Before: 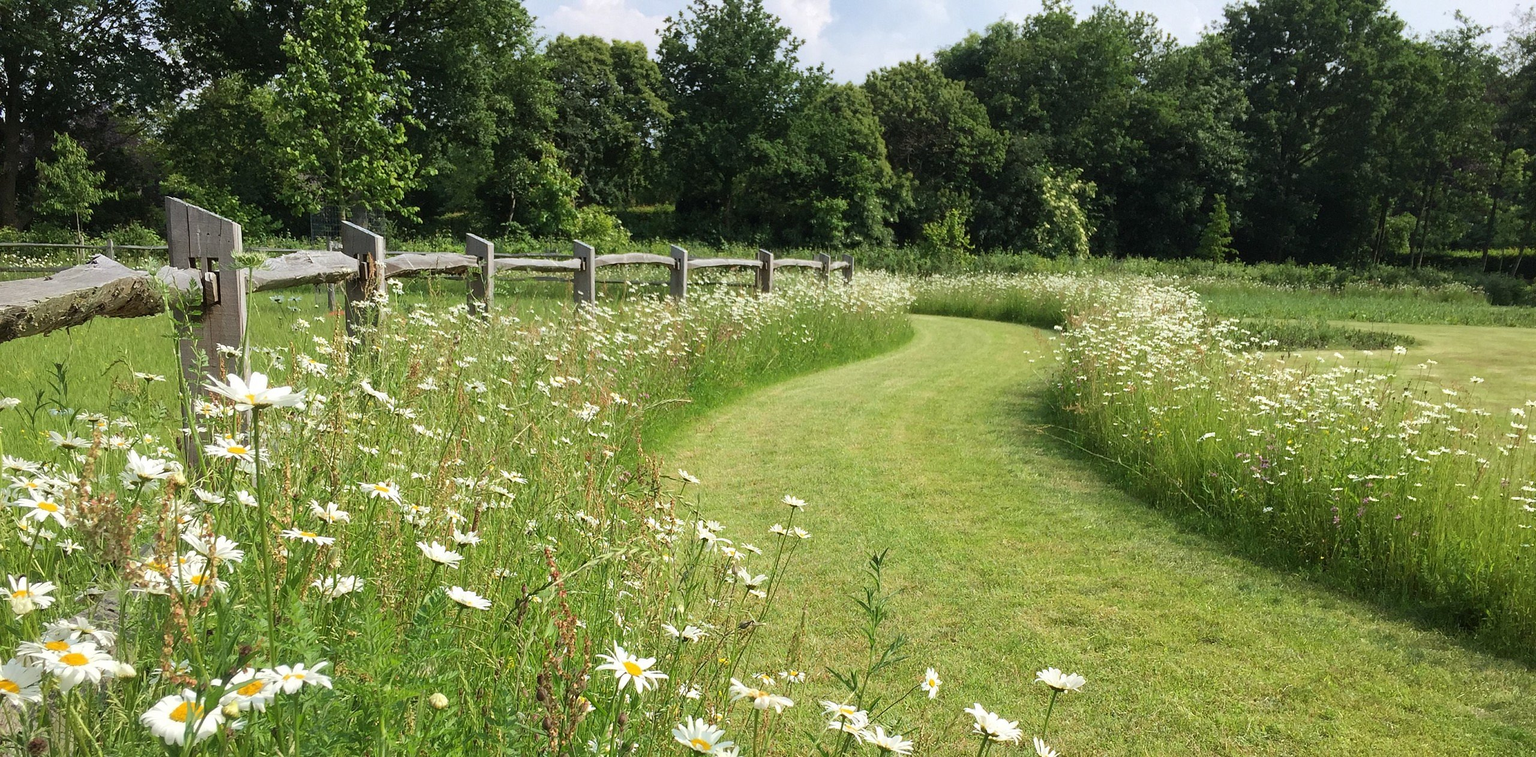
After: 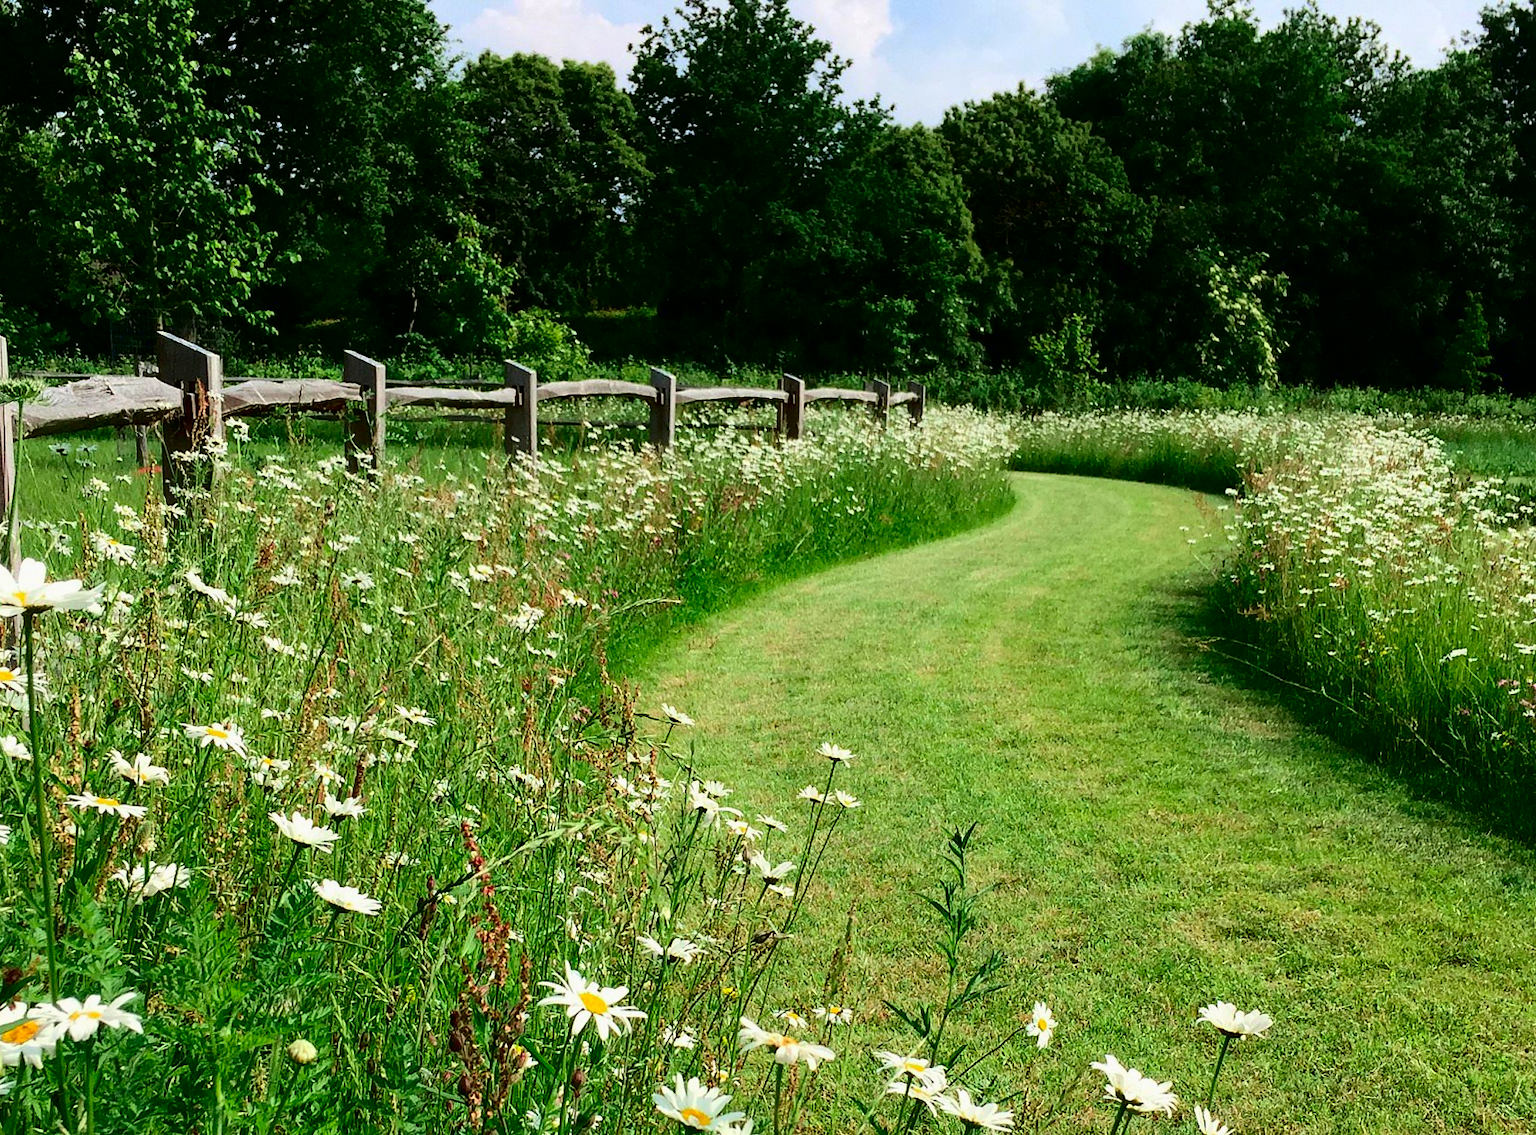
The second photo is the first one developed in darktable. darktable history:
crop and rotate: left 15.446%, right 17.836%
contrast brightness saturation: contrast 0.22, brightness -0.19, saturation 0.24
tone curve: curves: ch0 [(0, 0) (0.059, 0.027) (0.162, 0.125) (0.304, 0.279) (0.547, 0.532) (0.828, 0.815) (1, 0.983)]; ch1 [(0, 0) (0.23, 0.166) (0.34, 0.298) (0.371, 0.334) (0.435, 0.408) (0.477, 0.469) (0.499, 0.498) (0.529, 0.544) (0.559, 0.587) (0.743, 0.798) (1, 1)]; ch2 [(0, 0) (0.431, 0.414) (0.498, 0.503) (0.524, 0.531) (0.568, 0.567) (0.6, 0.597) (0.643, 0.631) (0.74, 0.721) (1, 1)], color space Lab, independent channels, preserve colors none
